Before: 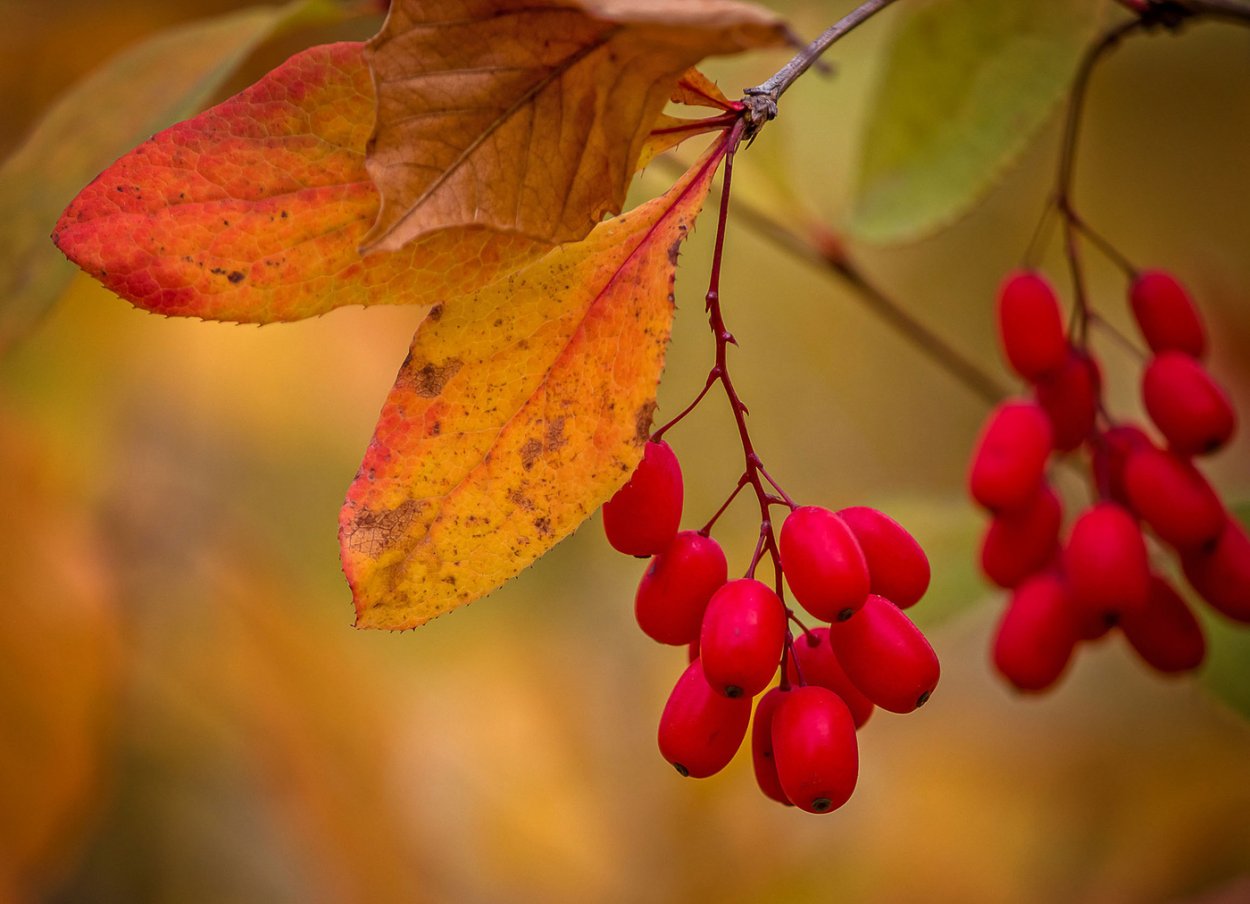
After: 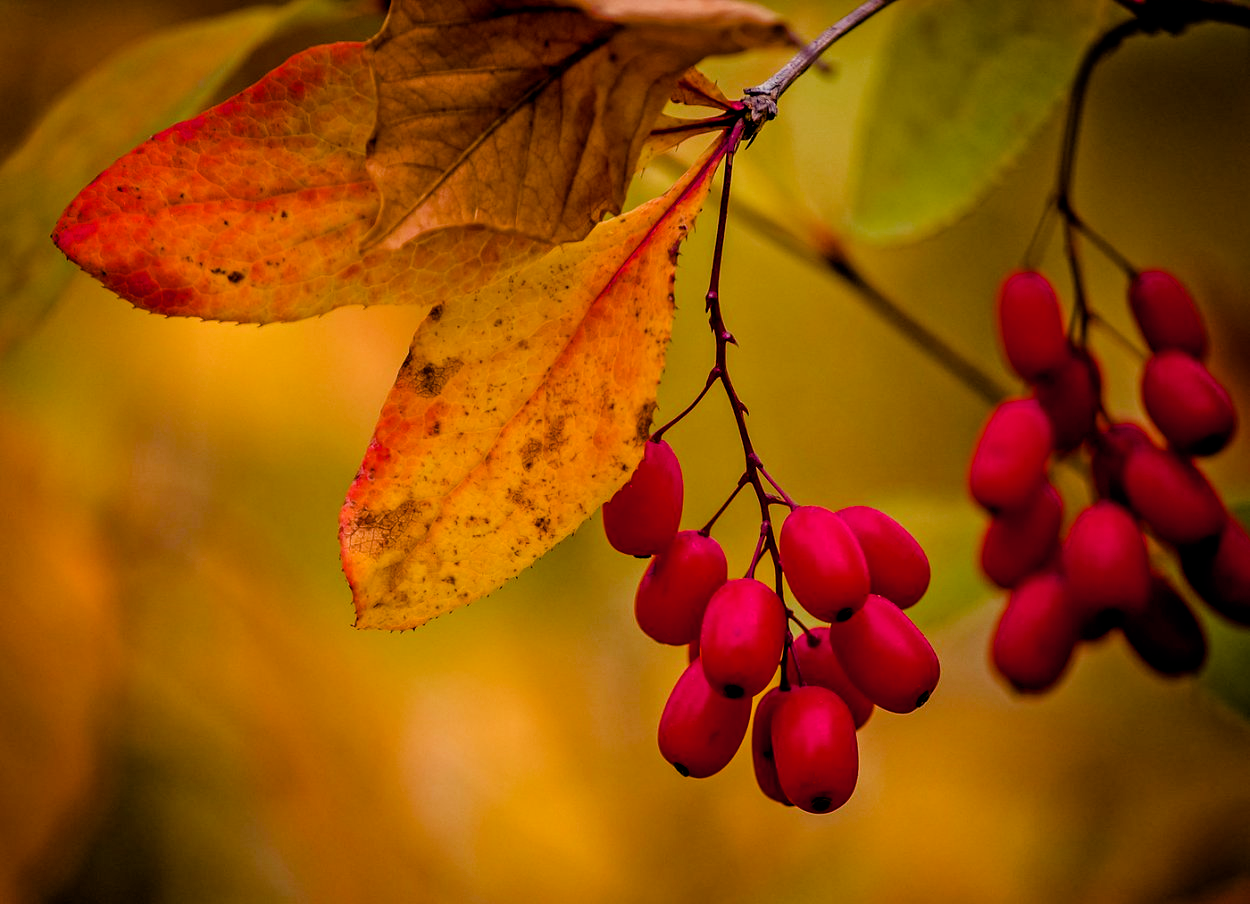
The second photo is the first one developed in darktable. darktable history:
color balance rgb: shadows lift › chroma 3%, shadows lift › hue 280.8°, power › hue 330°, highlights gain › chroma 3%, highlights gain › hue 75.6°, global offset › luminance -1%, perceptual saturation grading › global saturation 20%, perceptual saturation grading › highlights -25%, perceptual saturation grading › shadows 50%, global vibrance 20%
filmic rgb: black relative exposure -5 EV, white relative exposure 3.2 EV, hardness 3.42, contrast 1.2, highlights saturation mix -50%
